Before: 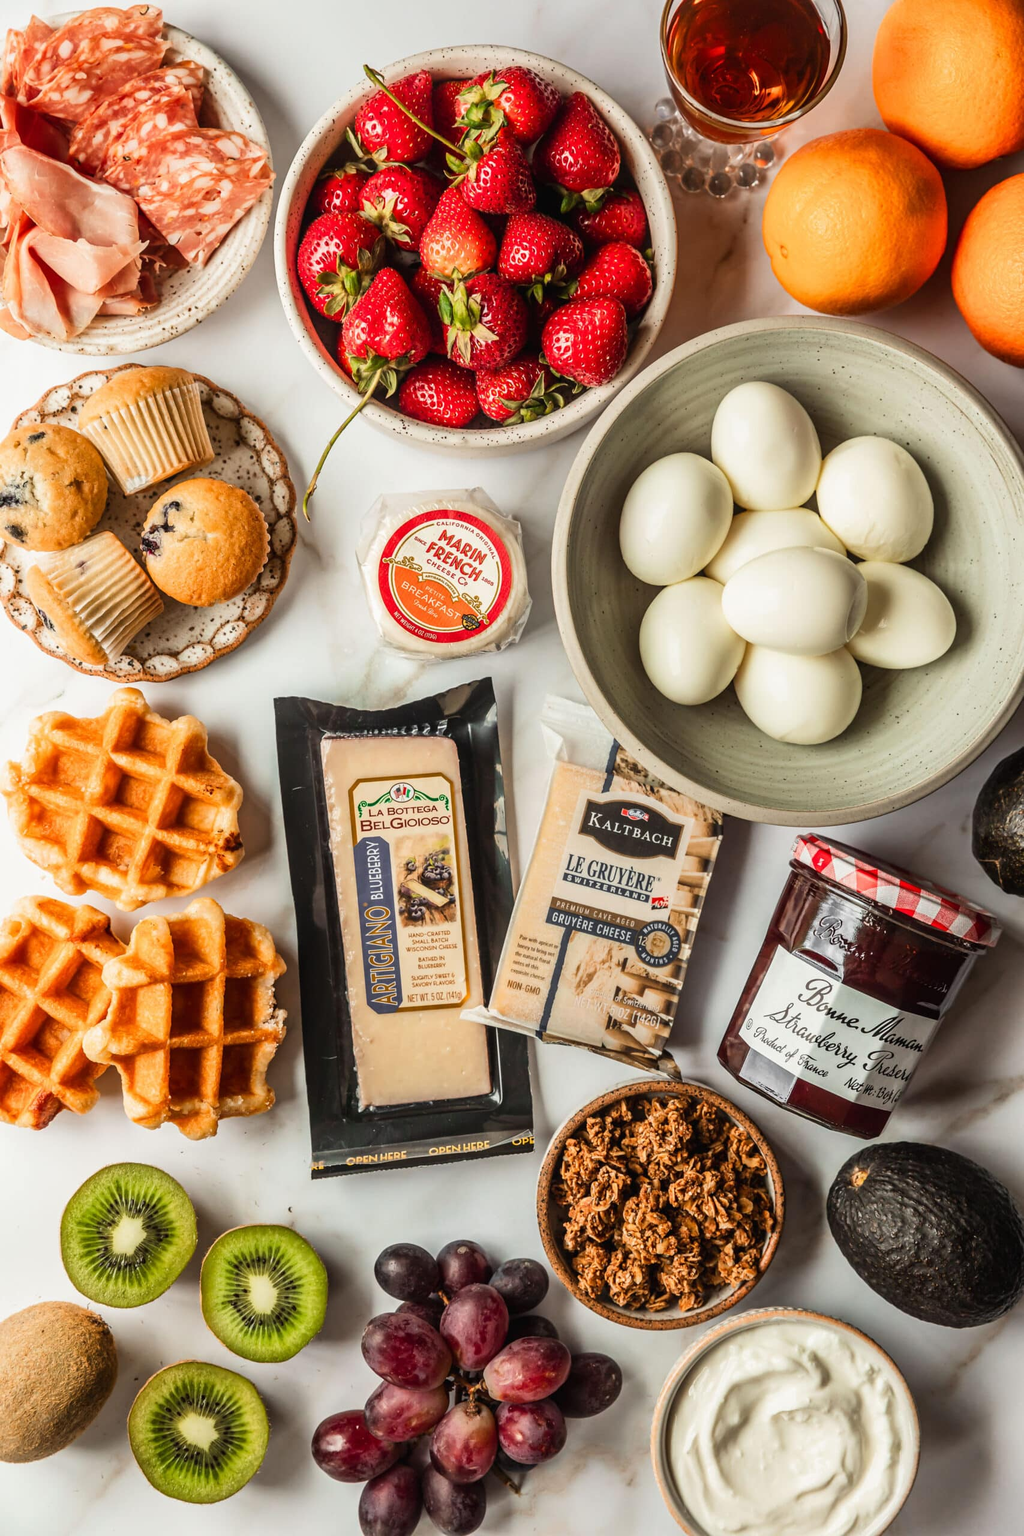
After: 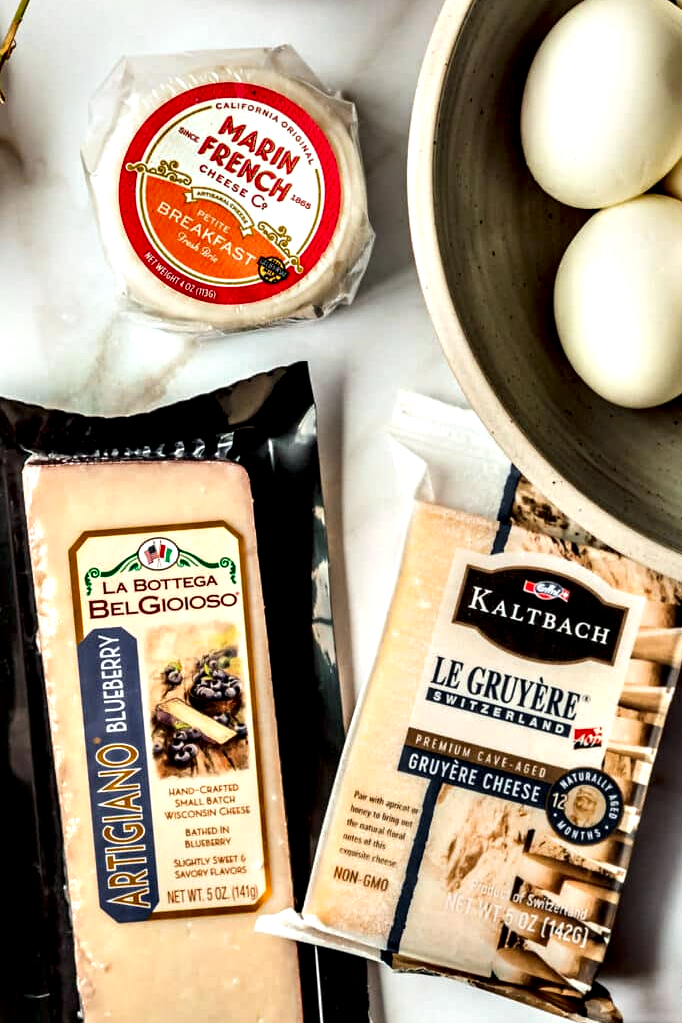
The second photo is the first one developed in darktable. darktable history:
contrast equalizer: octaves 7, y [[0.627 ×6], [0.563 ×6], [0 ×6], [0 ×6], [0 ×6]]
rotate and perspective: automatic cropping off
crop: left 30%, top 30%, right 30%, bottom 30%
exposure: compensate highlight preservation false
